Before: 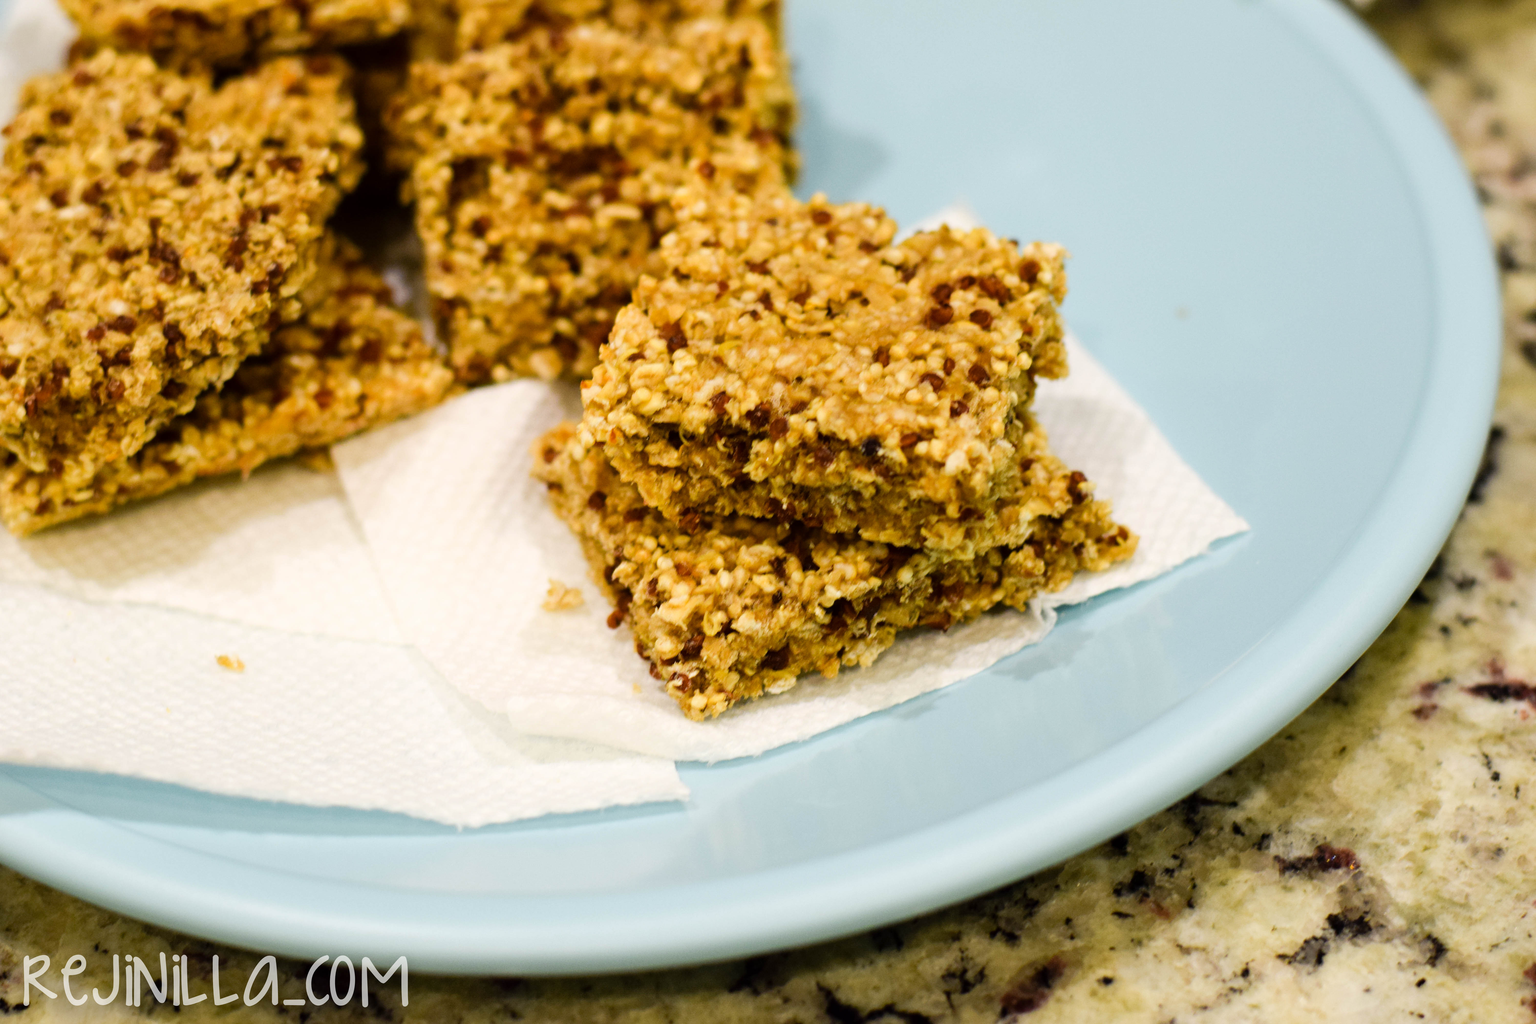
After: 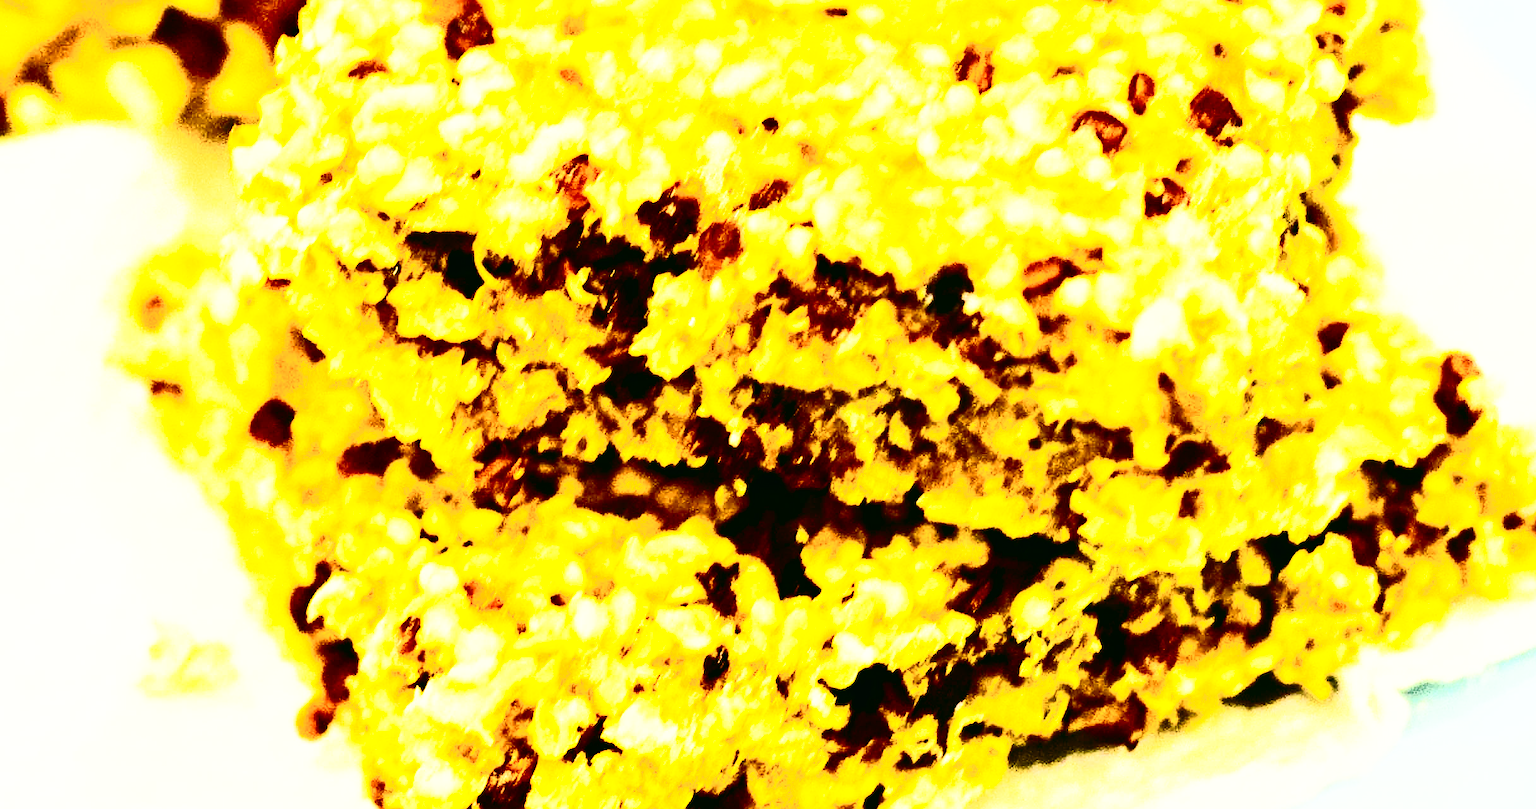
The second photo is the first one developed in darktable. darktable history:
contrast brightness saturation: contrast 0.93, brightness 0.2
exposure: black level correction 0, exposure 1.1 EV, compensate exposure bias true, compensate highlight preservation false
crop: left 31.751%, top 32.172%, right 27.8%, bottom 35.83%
color balance: lift [1.005, 0.99, 1.007, 1.01], gamma [1, 1.034, 1.032, 0.966], gain [0.873, 1.055, 1.067, 0.933]
base curve: curves: ch0 [(0, 0) (0.04, 0.03) (0.133, 0.232) (0.448, 0.748) (0.843, 0.968) (1, 1)], preserve colors none
sharpen: on, module defaults
white balance: emerald 1
rgb levels: mode RGB, independent channels, levels [[0, 0.5, 1], [0, 0.521, 1], [0, 0.536, 1]]
